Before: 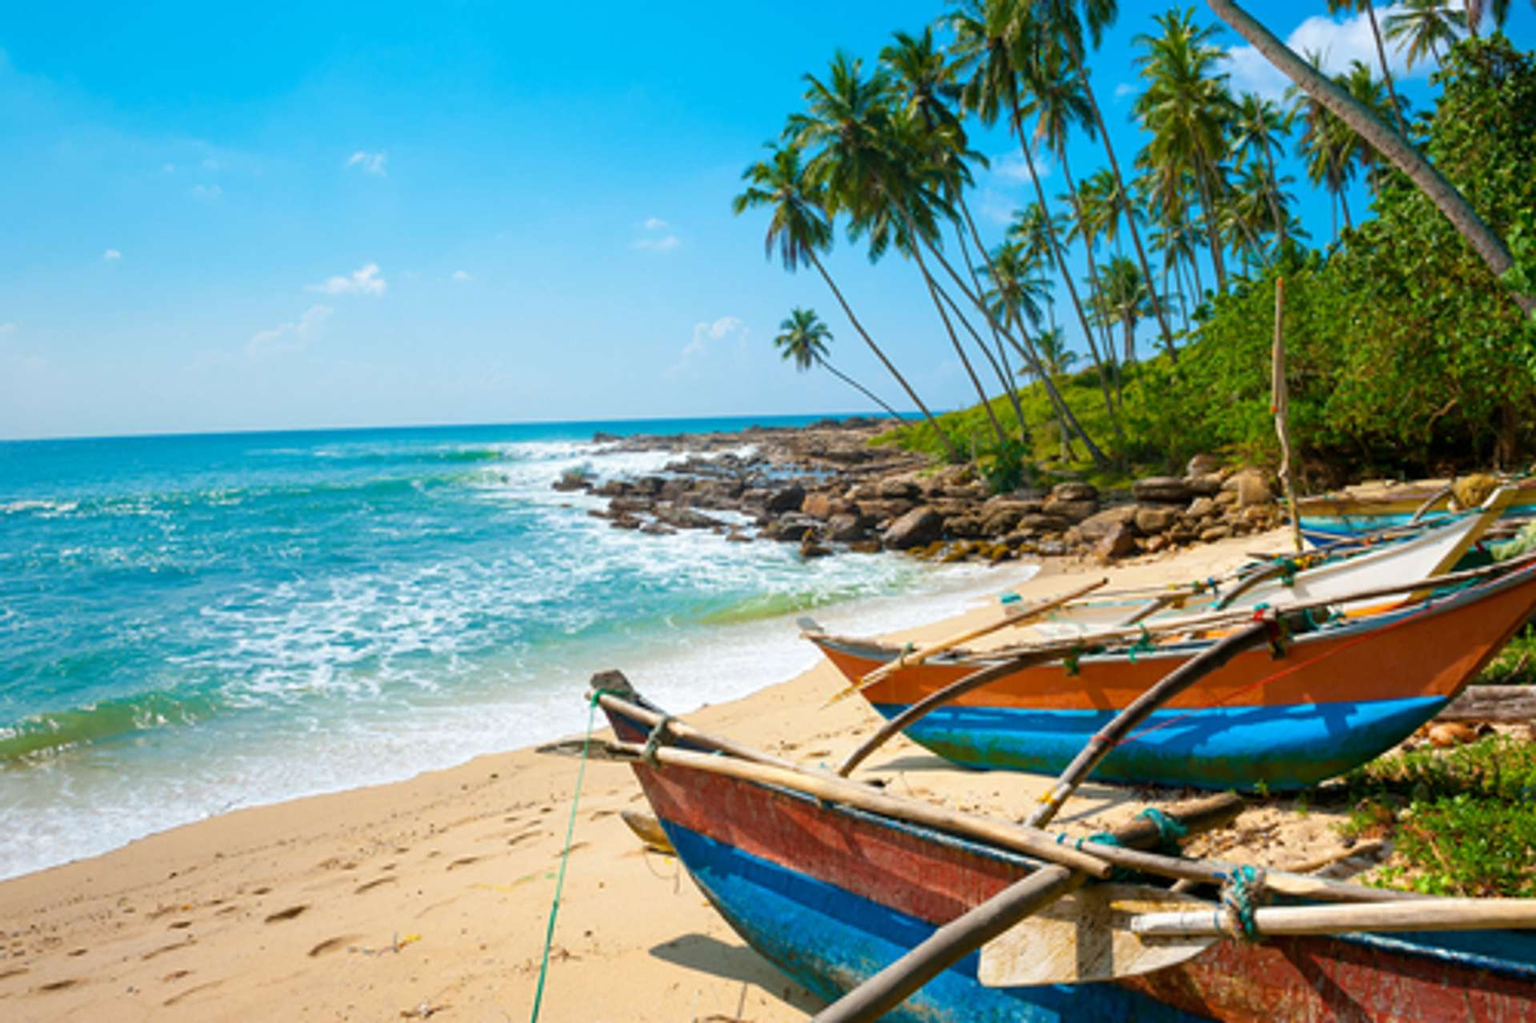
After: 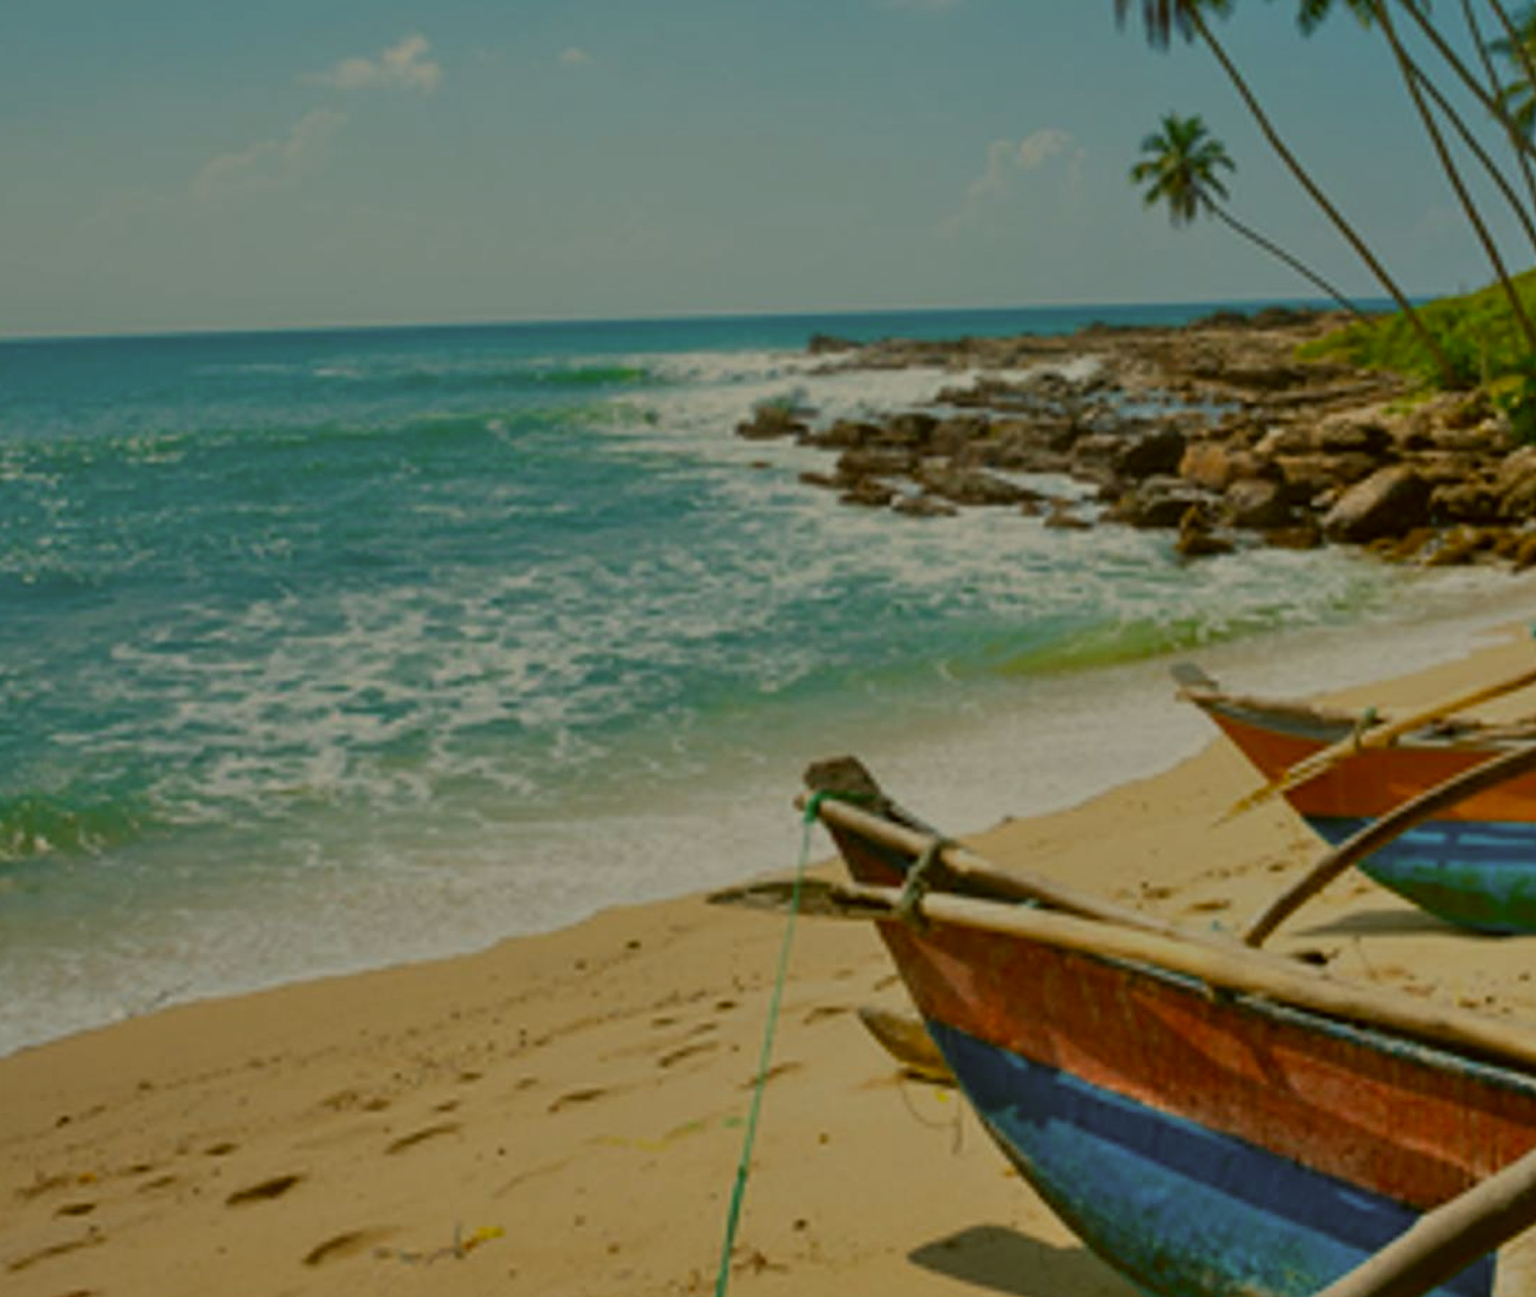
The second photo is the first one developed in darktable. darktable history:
color correction: highlights a* -1.43, highlights b* 10.12, shadows a* 0.395, shadows b* 19.35
crop: left 8.966%, top 23.852%, right 34.699%, bottom 4.703%
shadows and highlights: low approximation 0.01, soften with gaussian
exposure: exposure -1.468 EV, compensate highlight preservation false
